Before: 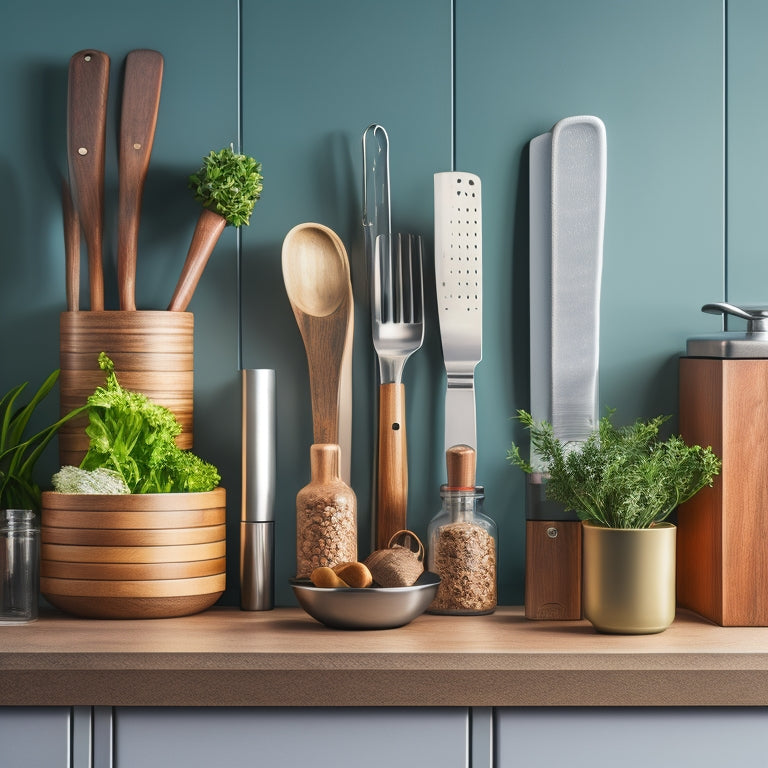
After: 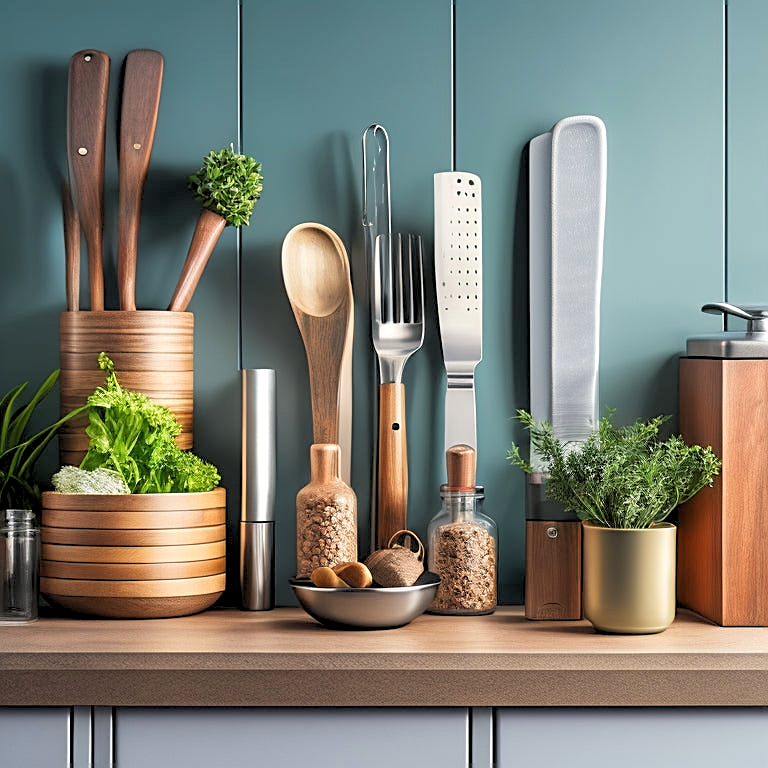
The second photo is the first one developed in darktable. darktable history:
rgb levels: levels [[0.013, 0.434, 0.89], [0, 0.5, 1], [0, 0.5, 1]]
sharpen: on, module defaults
white balance: emerald 1
